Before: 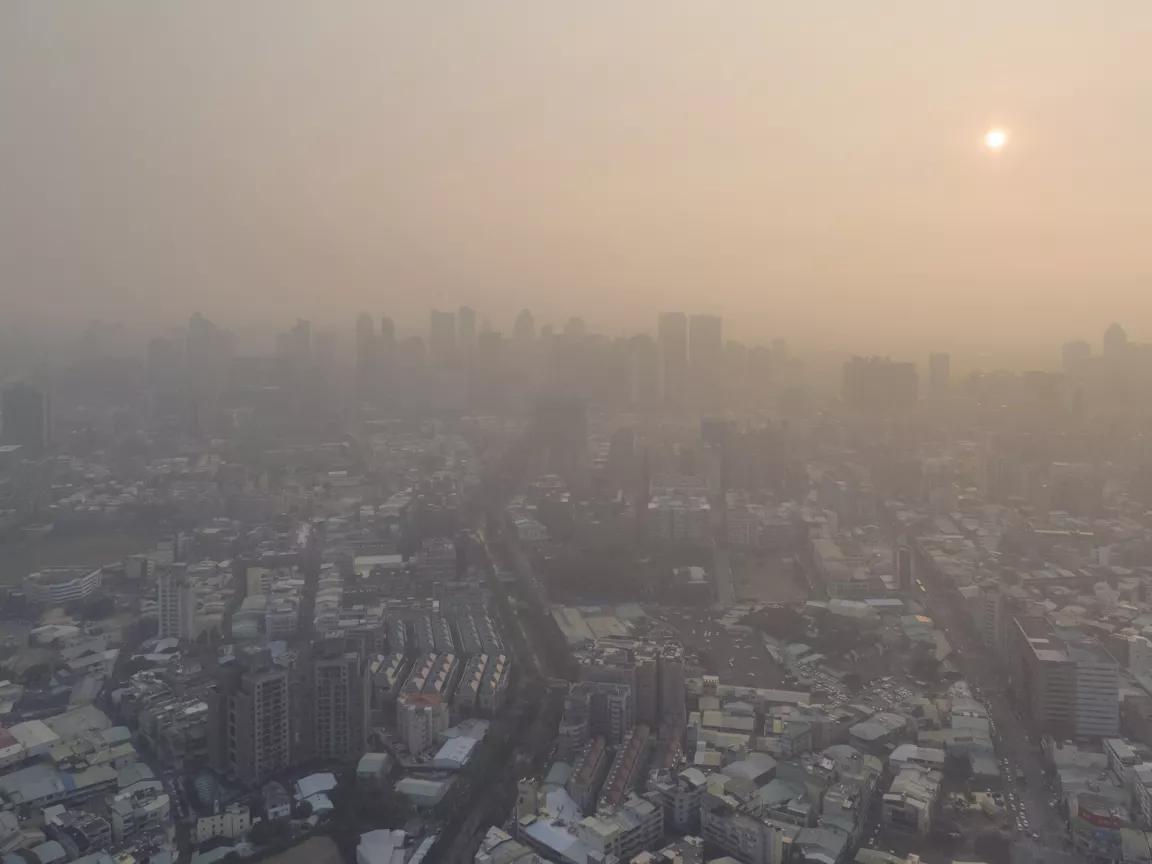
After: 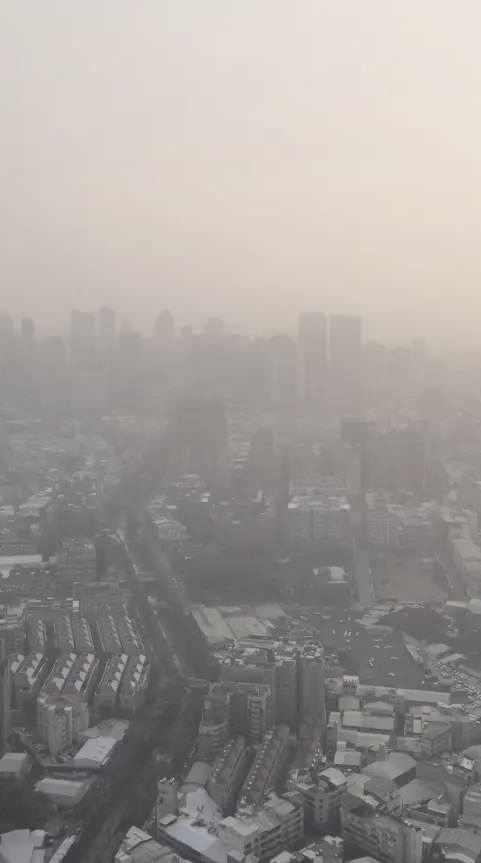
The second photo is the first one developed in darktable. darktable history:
color correction: highlights b* -0.062, saturation 0.341
crop: left 31.288%, right 26.88%
contrast brightness saturation: contrast 0.202, brightness 0.169, saturation 0.221
